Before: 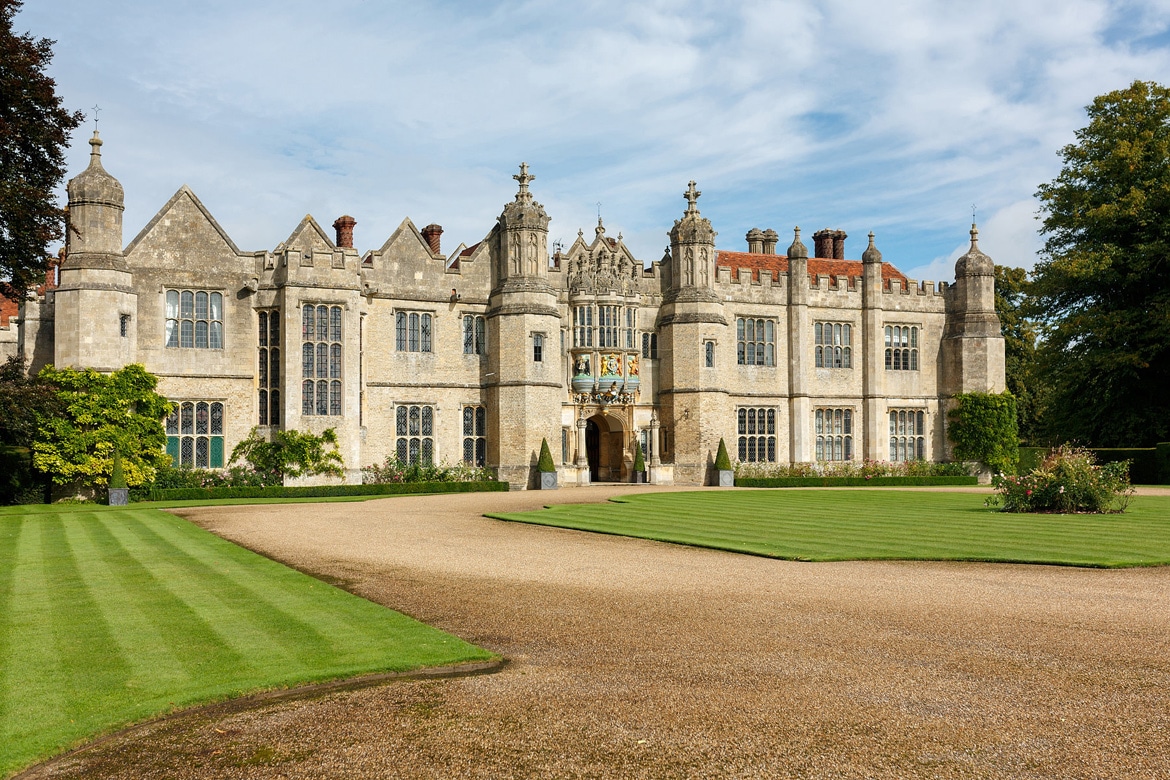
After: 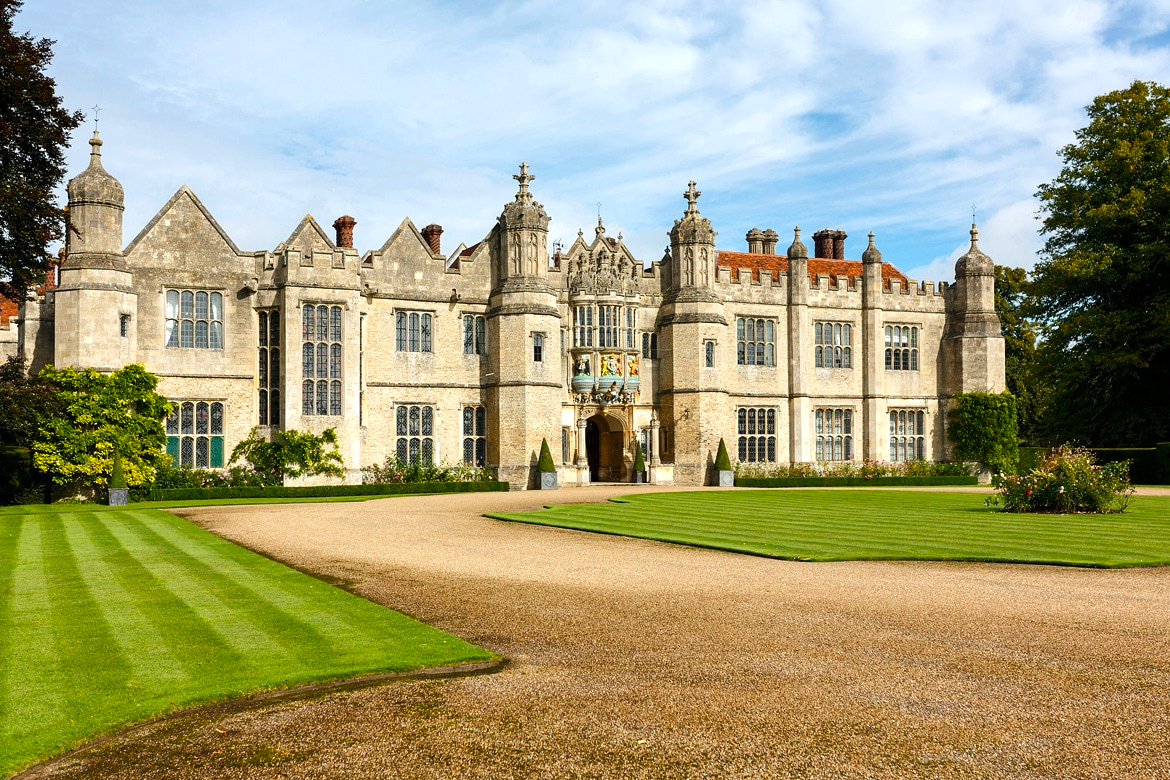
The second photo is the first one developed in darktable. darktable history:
color balance rgb: linear chroma grading › shadows -8%, linear chroma grading › global chroma 10%, perceptual saturation grading › global saturation 2%, perceptual saturation grading › highlights -2%, perceptual saturation grading › mid-tones 4%, perceptual saturation grading › shadows 8%, perceptual brilliance grading › global brilliance 2%, perceptual brilliance grading › highlights -4%, global vibrance 16%, saturation formula JzAzBz (2021)
tone equalizer: -8 EV -0.417 EV, -7 EV -0.389 EV, -6 EV -0.333 EV, -5 EV -0.222 EV, -3 EV 0.222 EV, -2 EV 0.333 EV, -1 EV 0.389 EV, +0 EV 0.417 EV, edges refinement/feathering 500, mask exposure compensation -1.57 EV, preserve details no
